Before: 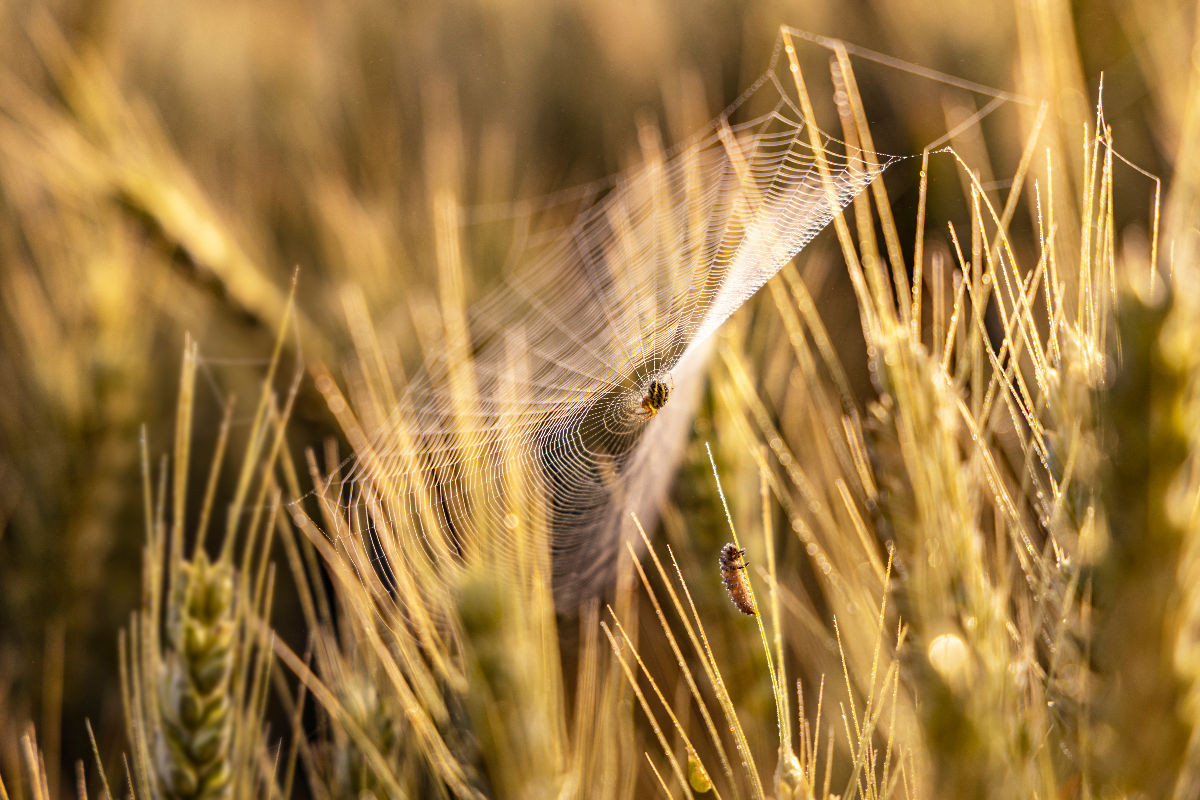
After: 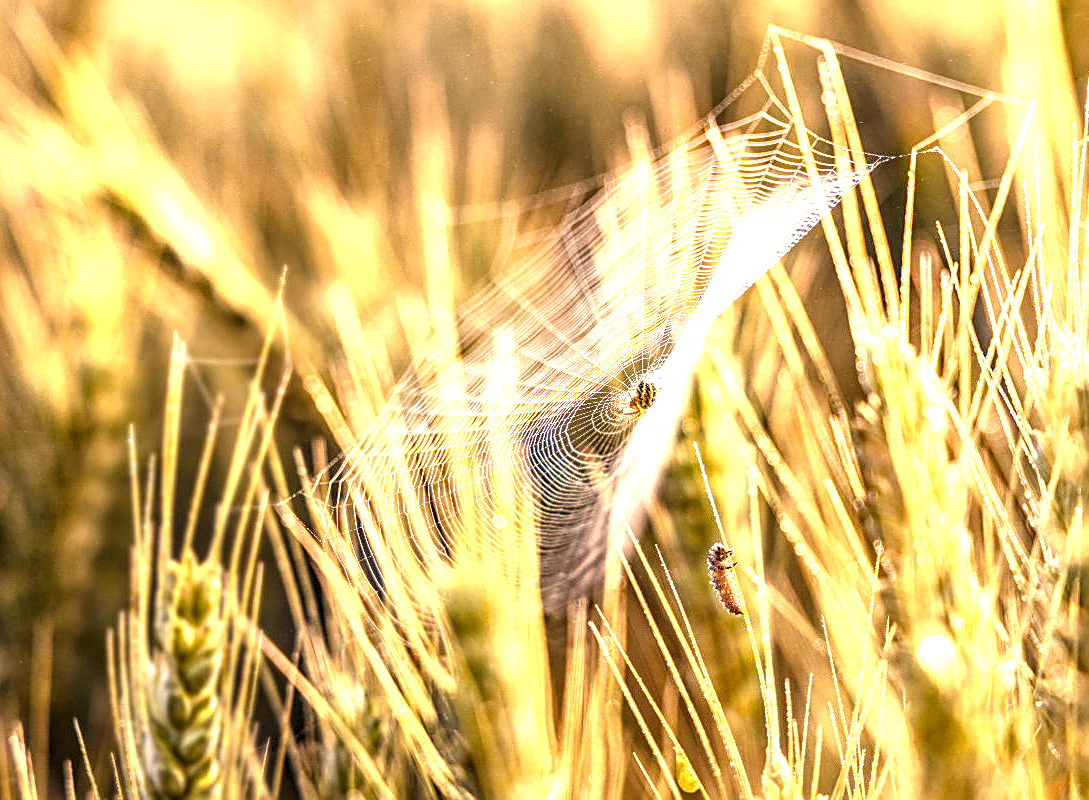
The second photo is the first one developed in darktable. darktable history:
sharpen: on, module defaults
local contrast: detail 139%
crop and rotate: left 1.005%, right 8.174%
exposure: black level correction 0, exposure 1.463 EV, compensate exposure bias true, compensate highlight preservation false
